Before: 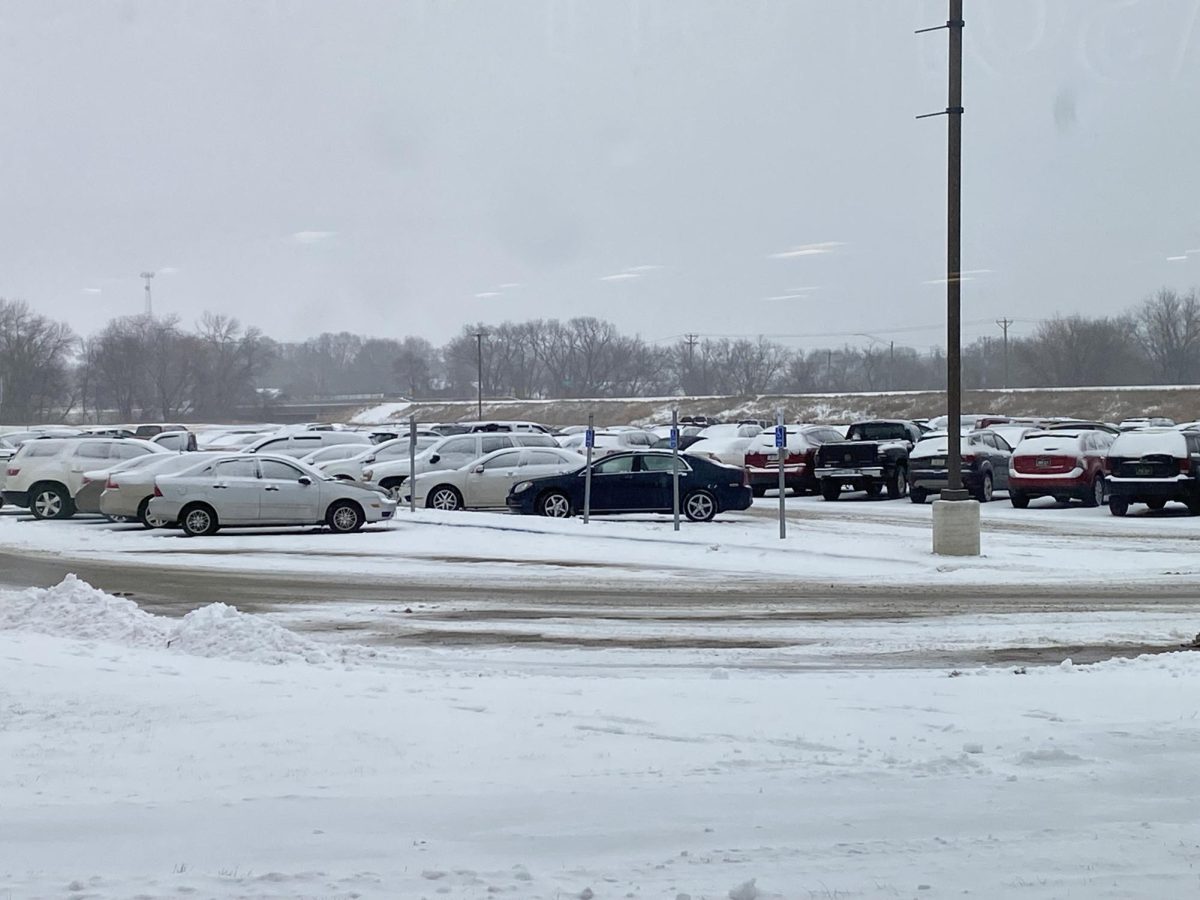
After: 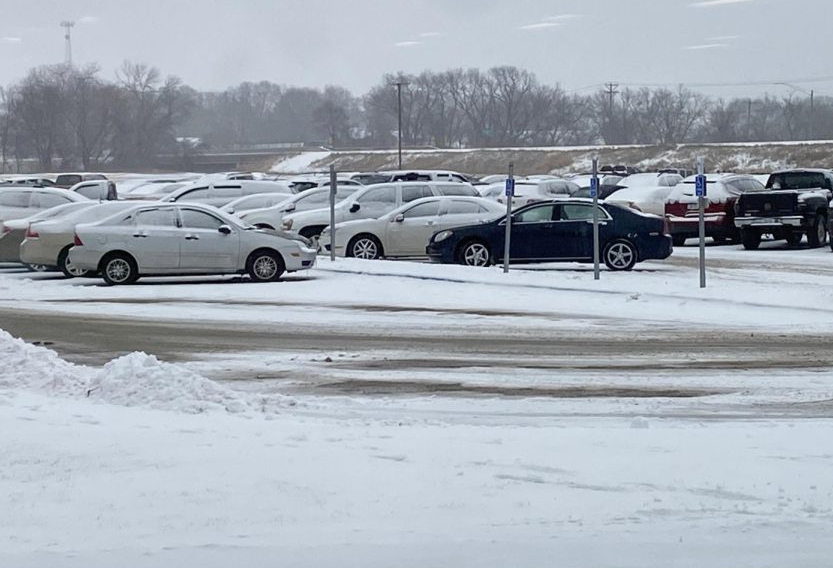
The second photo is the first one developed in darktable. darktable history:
crop: left 6.696%, top 27.933%, right 23.837%, bottom 8.899%
